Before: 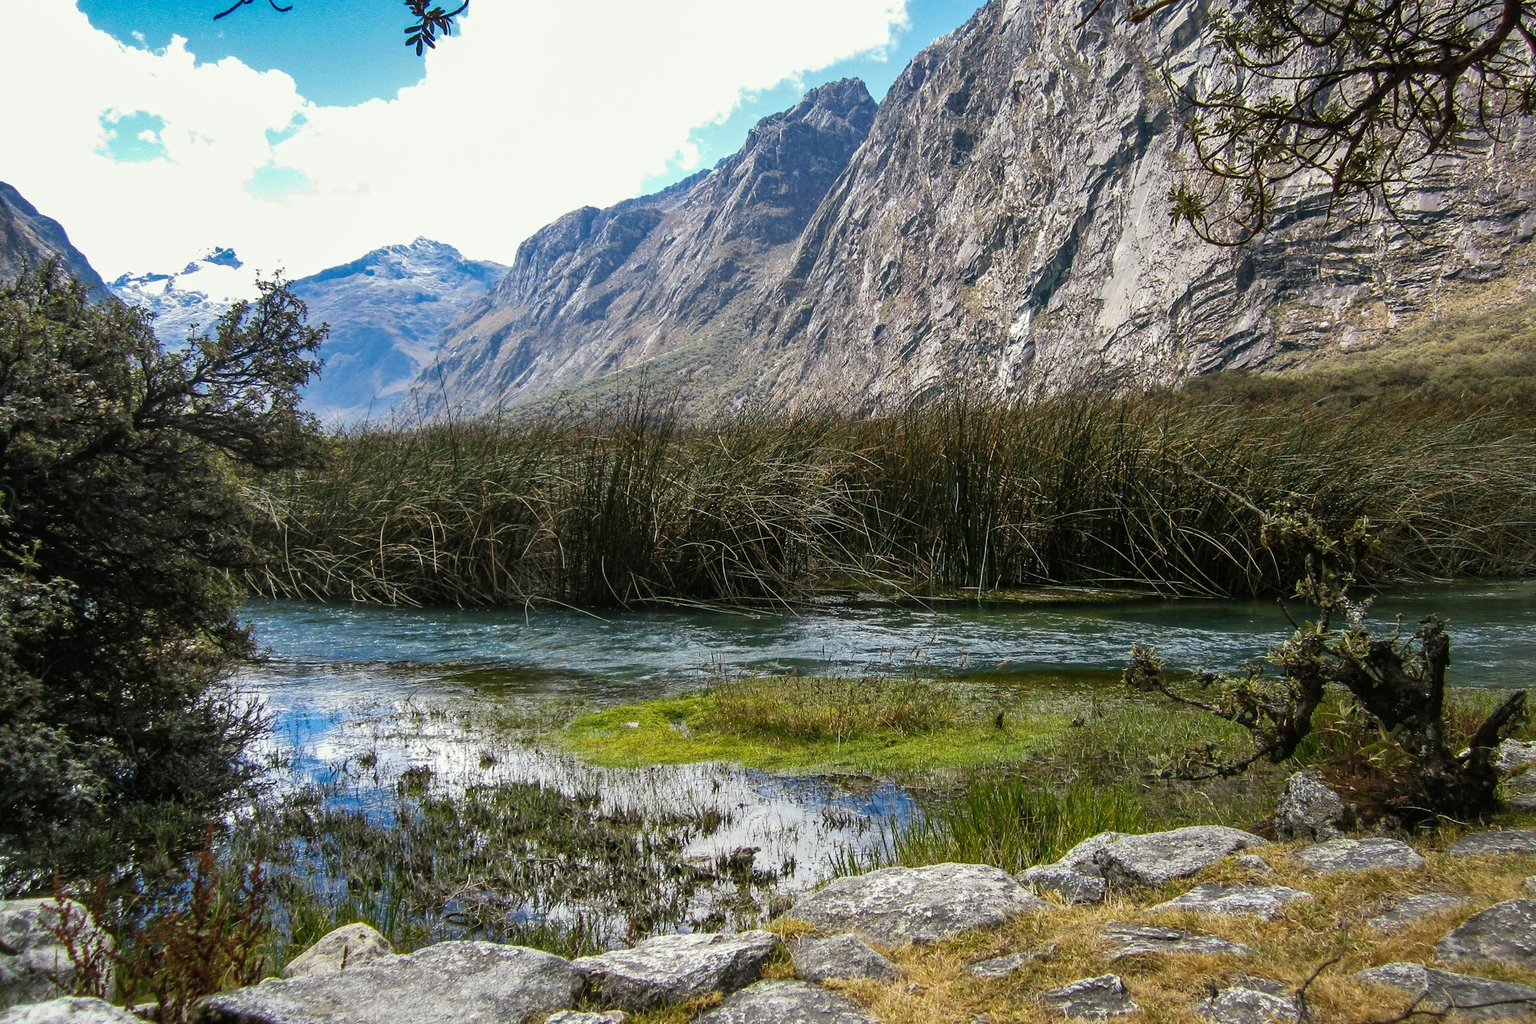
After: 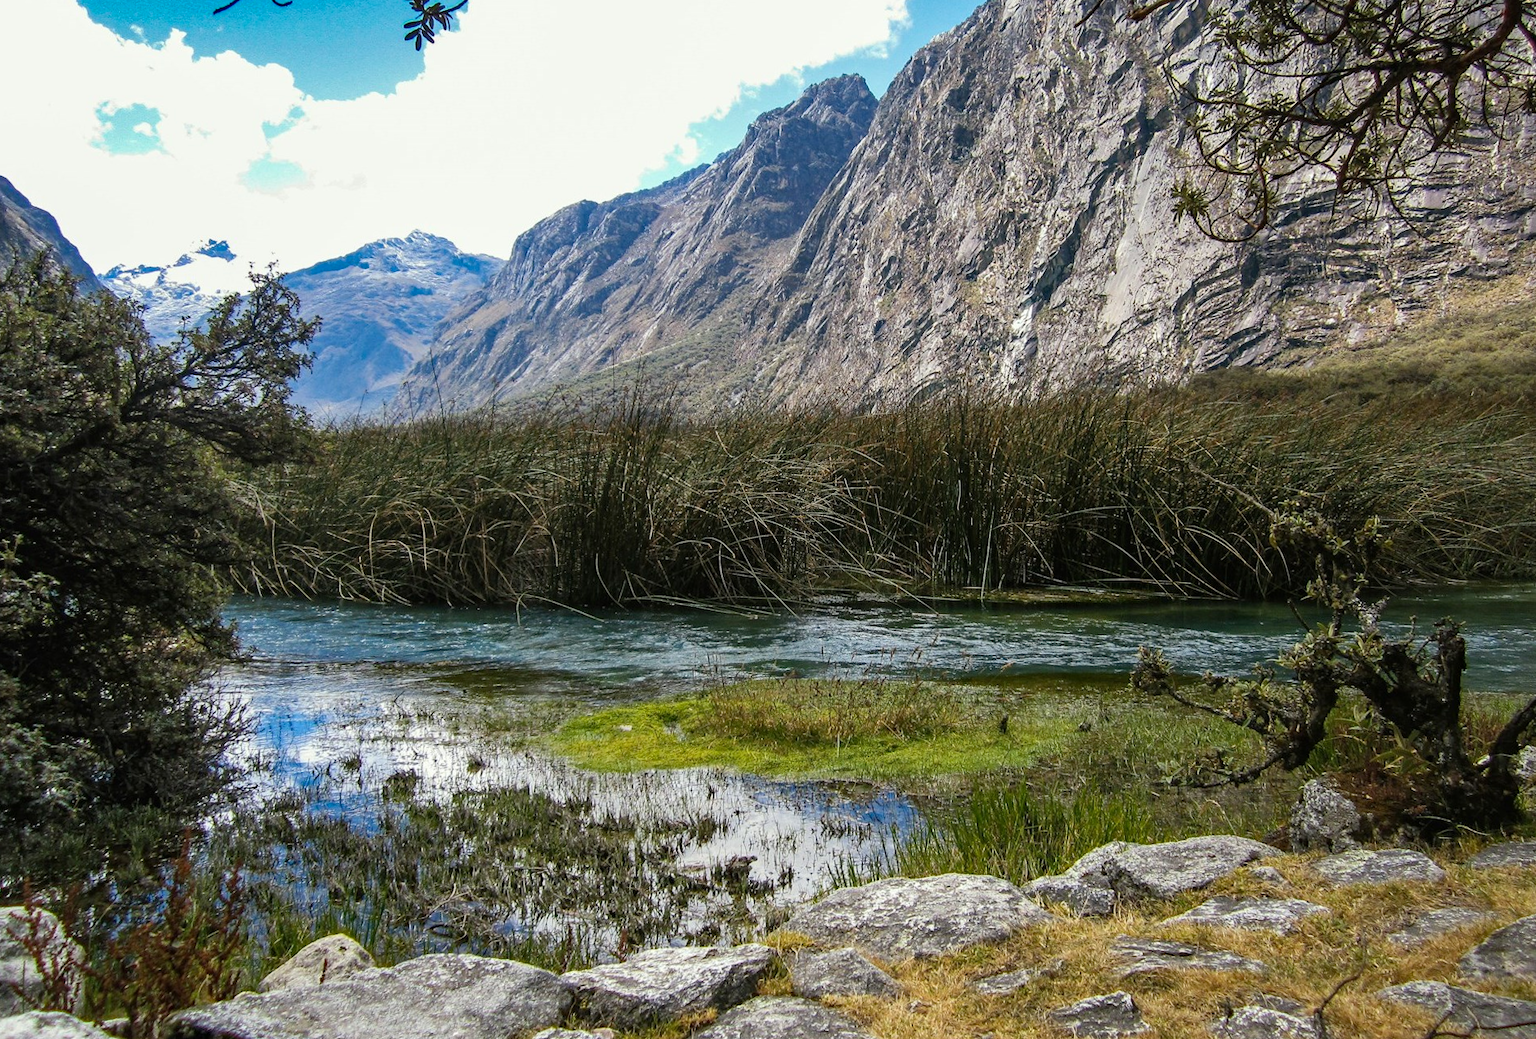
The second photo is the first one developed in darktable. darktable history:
haze removal: adaptive false
rotate and perspective: rotation 0.226°, lens shift (vertical) -0.042, crop left 0.023, crop right 0.982, crop top 0.006, crop bottom 0.994
